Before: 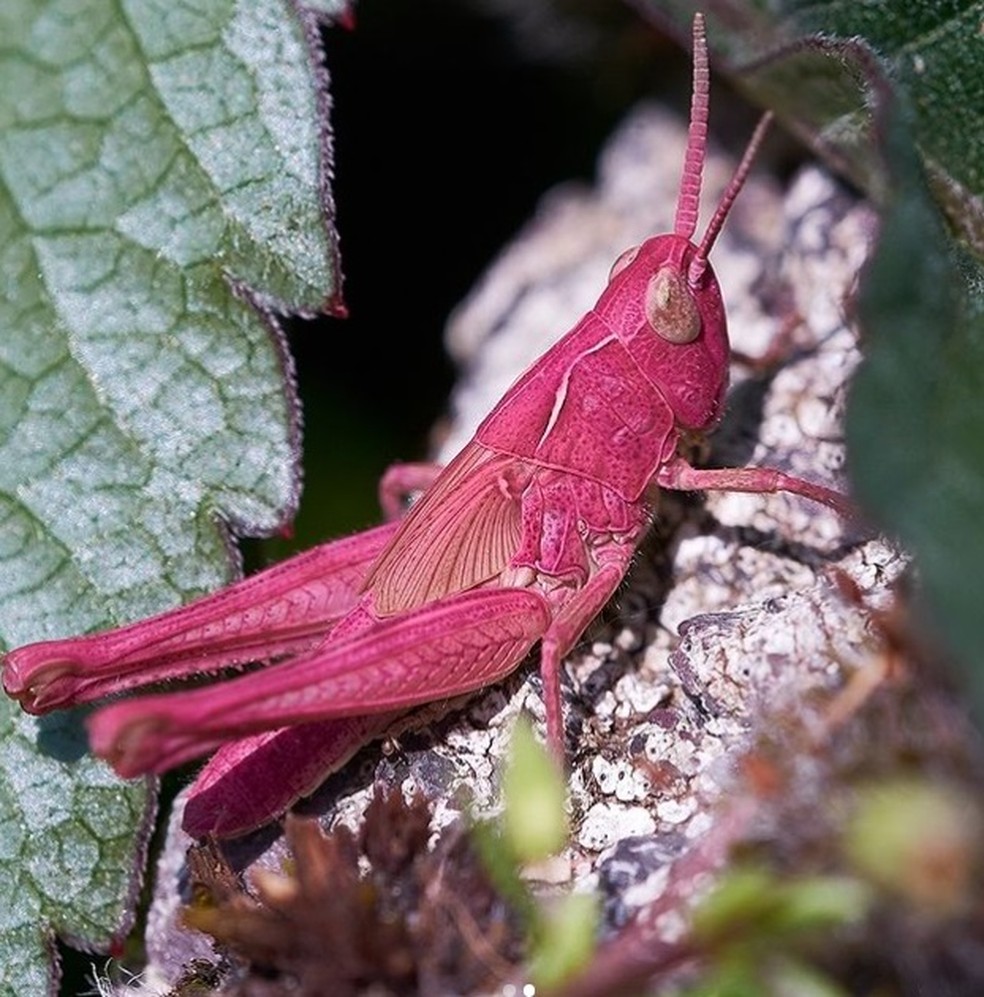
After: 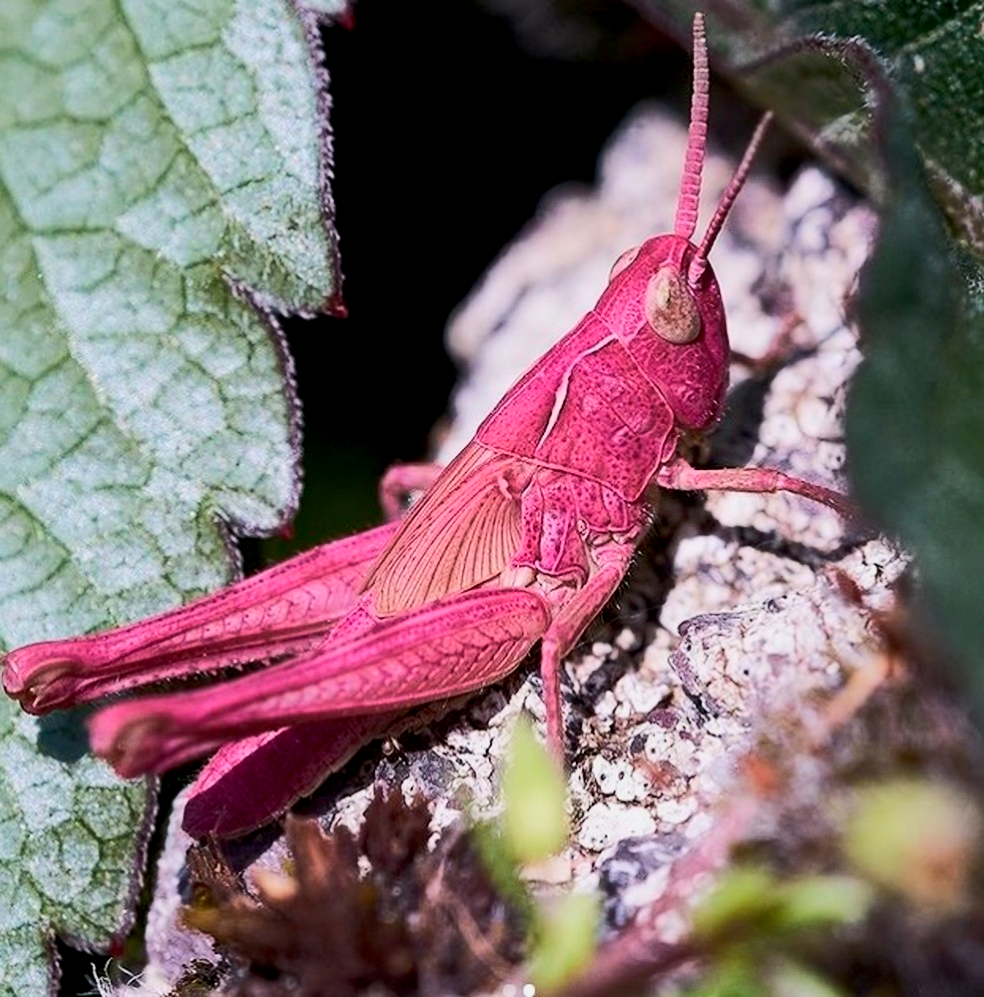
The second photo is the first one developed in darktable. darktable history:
rgb curve: curves: ch0 [(0, 0) (0.284, 0.292) (0.505, 0.644) (1, 1)]; ch1 [(0, 0) (0.284, 0.292) (0.505, 0.644) (1, 1)]; ch2 [(0, 0) (0.284, 0.292) (0.505, 0.644) (1, 1)], compensate middle gray true
exposure: black level correction 0.006, exposure -0.226 EV, compensate highlight preservation false
